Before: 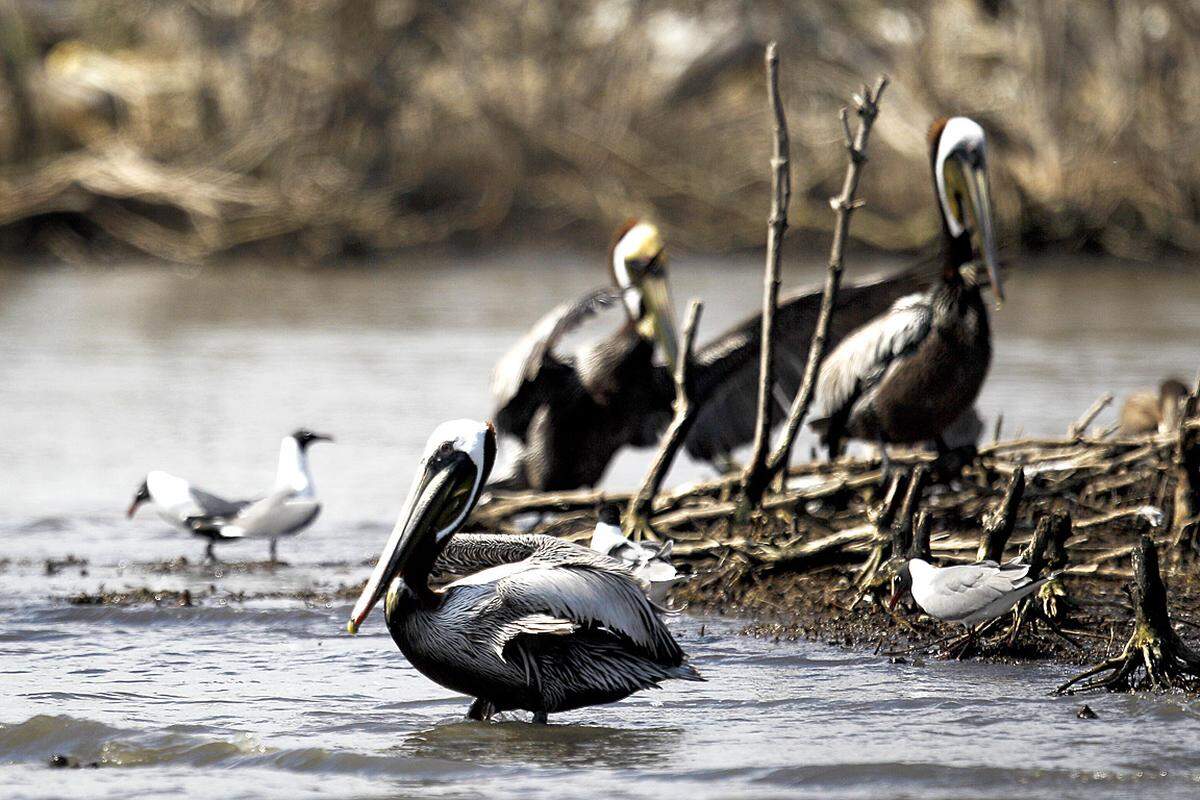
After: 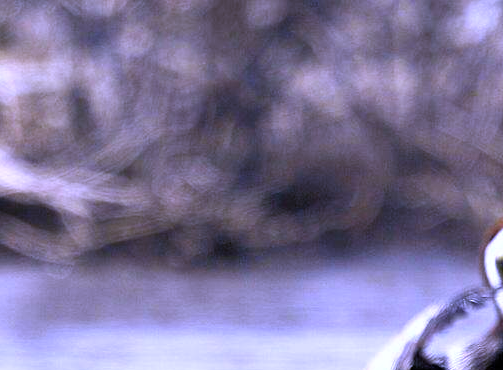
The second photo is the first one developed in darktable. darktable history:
crop and rotate: left 10.817%, top 0.062%, right 47.194%, bottom 53.626%
white balance: red 0.98, blue 1.61
